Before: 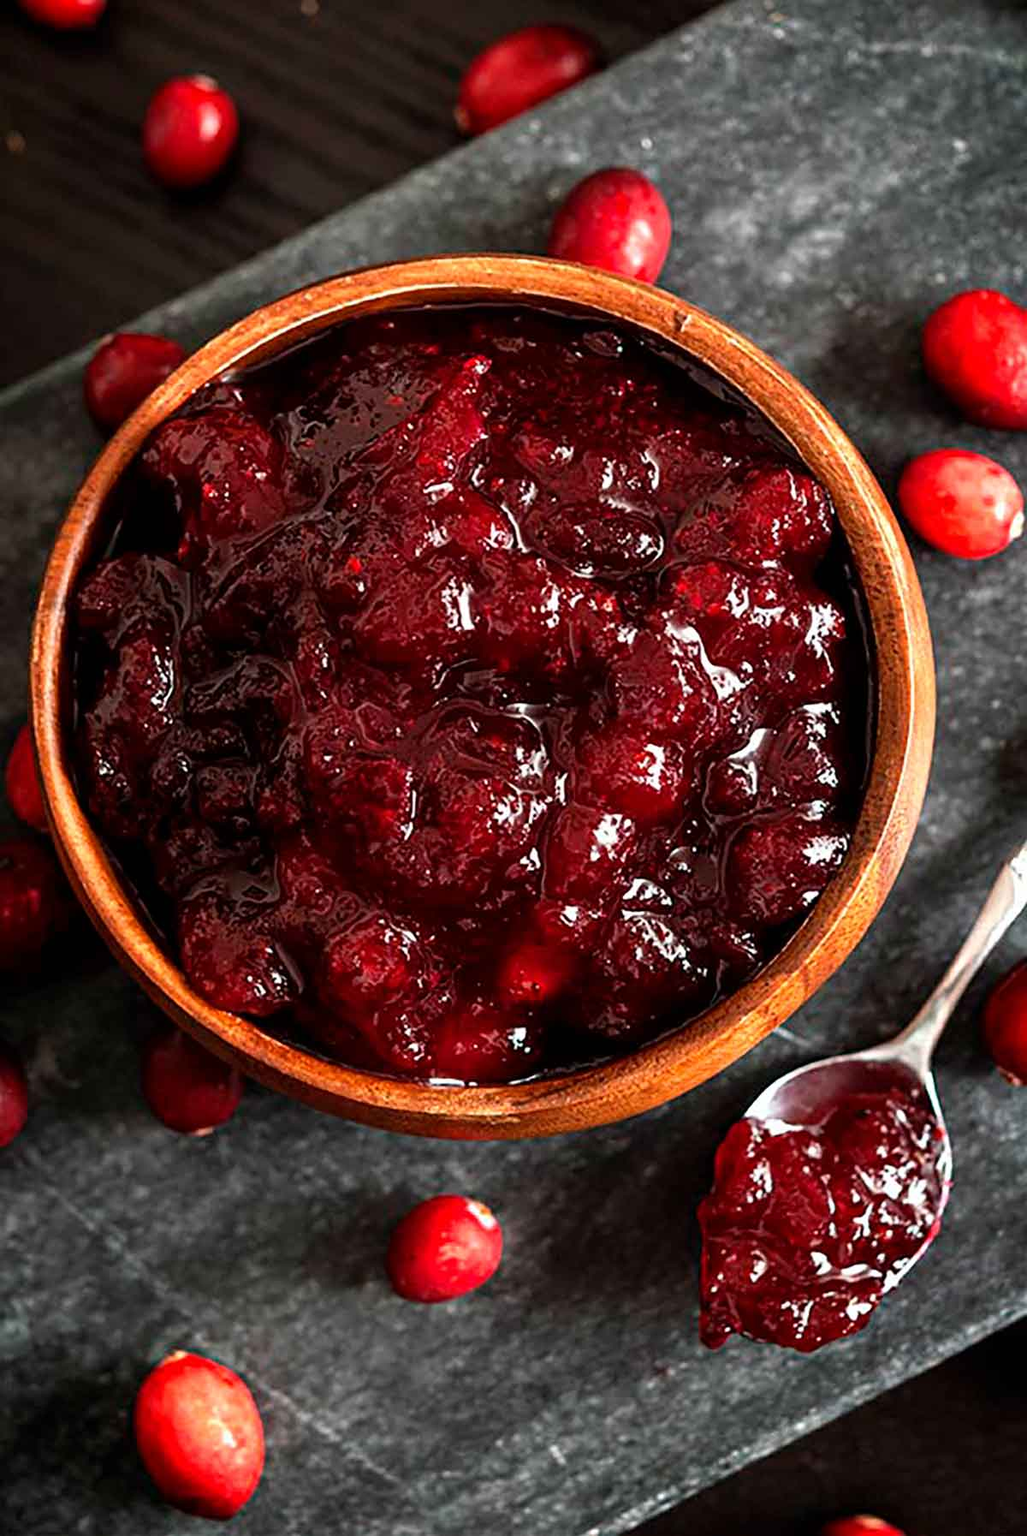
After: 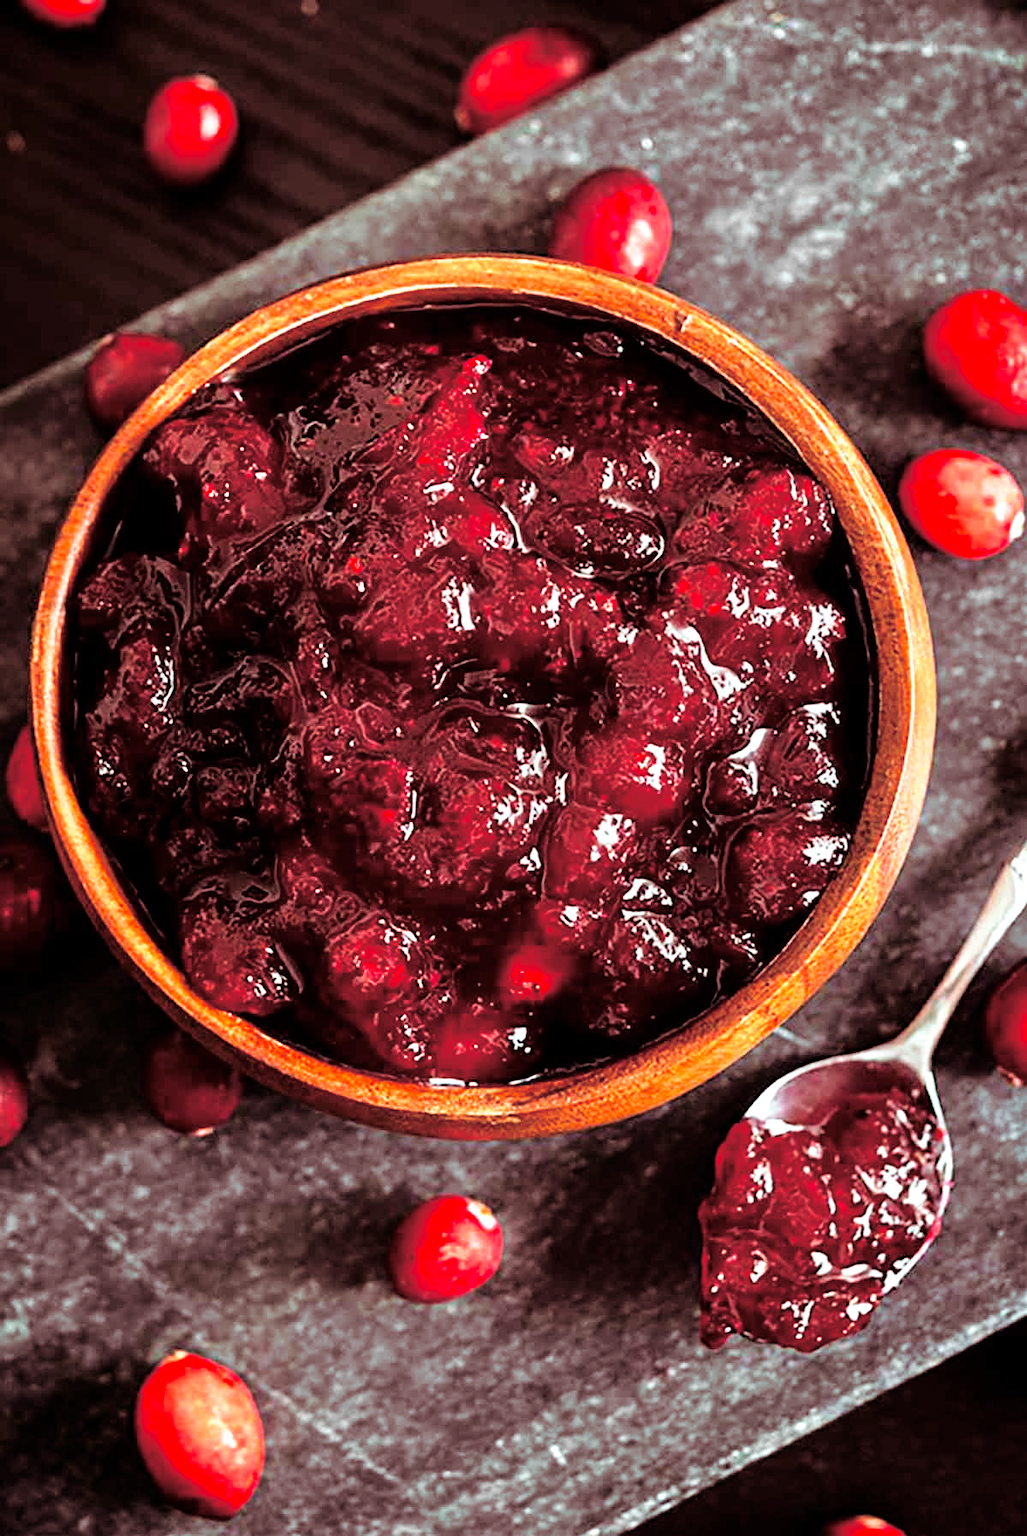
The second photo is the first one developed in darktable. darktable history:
tone equalizer: -7 EV 0.15 EV, -6 EV 0.6 EV, -5 EV 1.15 EV, -4 EV 1.33 EV, -3 EV 1.15 EV, -2 EV 0.6 EV, -1 EV 0.15 EV, mask exposure compensation -0.5 EV
contrast brightness saturation: contrast 0.15, brightness -0.01, saturation 0.1
split-toning: highlights › hue 180°
